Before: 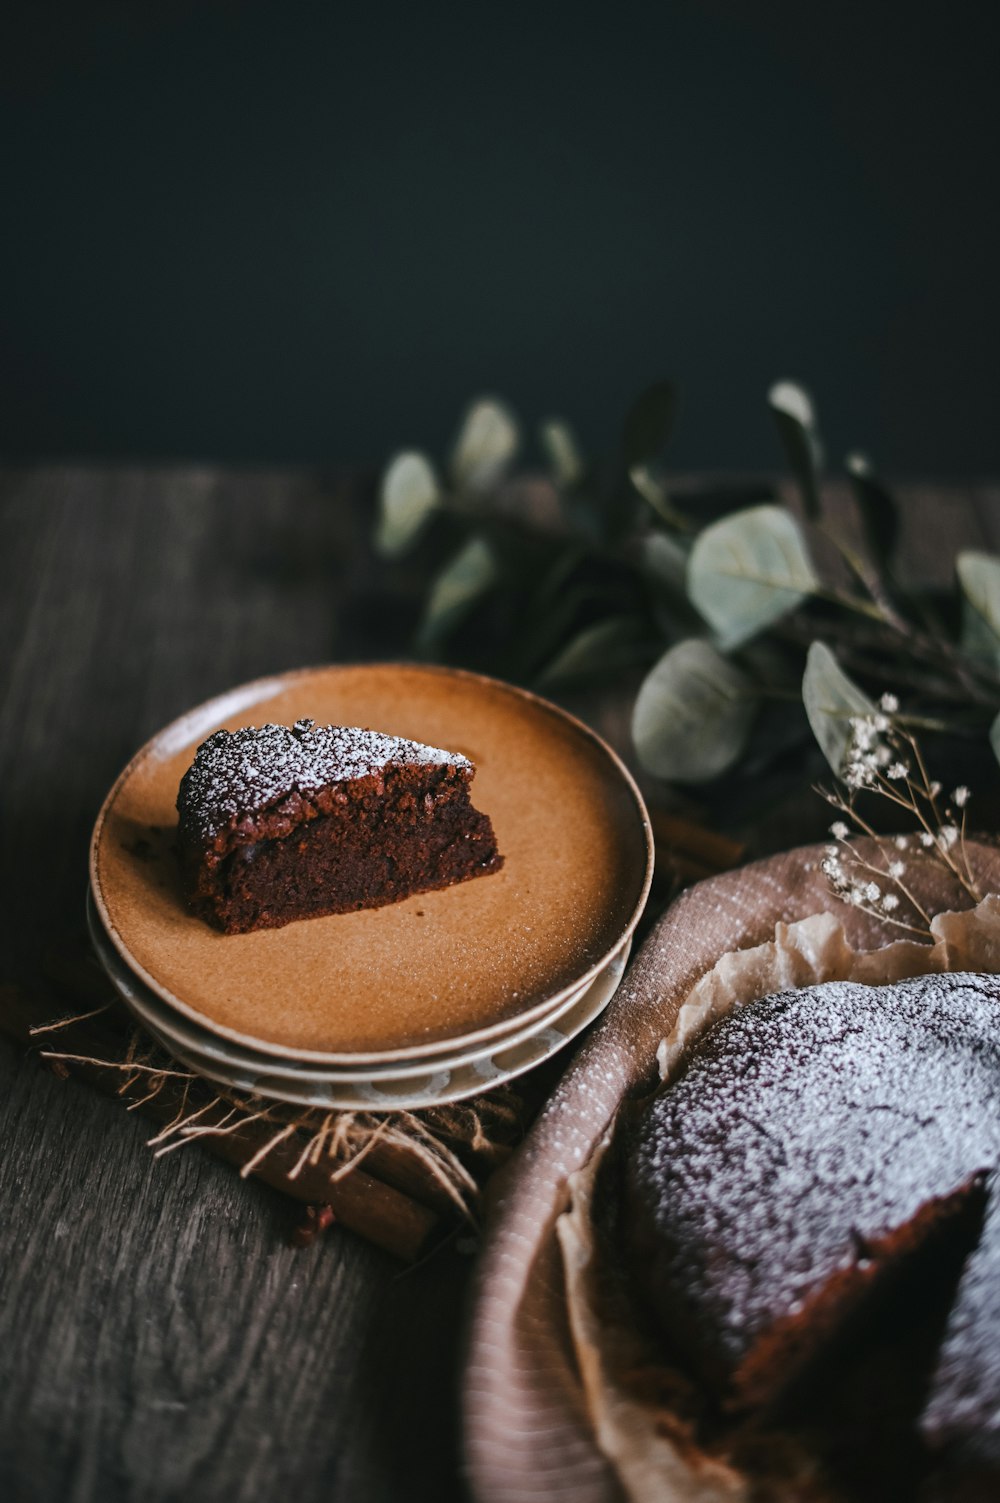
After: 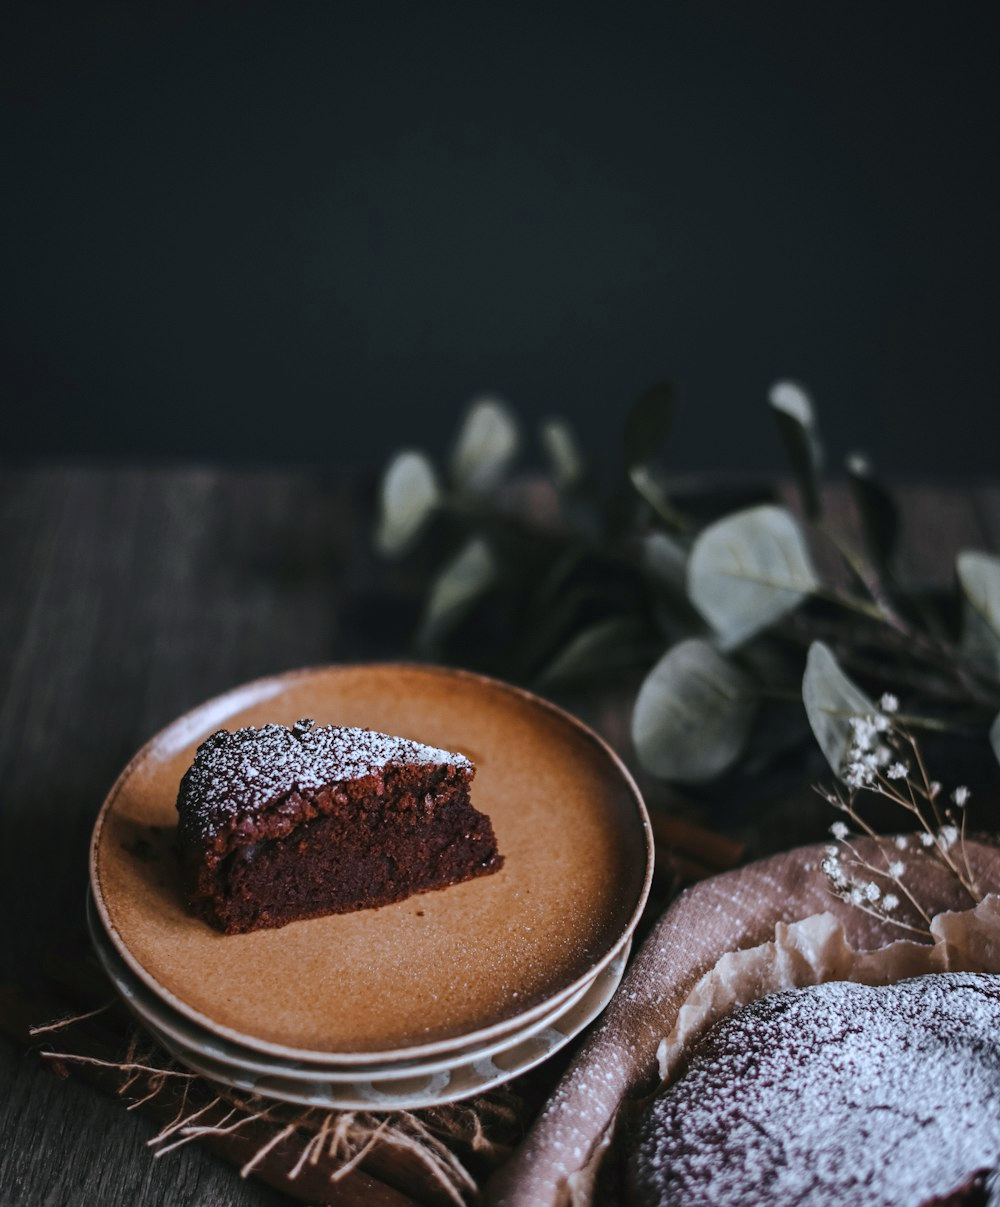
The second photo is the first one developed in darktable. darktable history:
crop: bottom 19.644%
white balance: red 0.924, blue 1.095
tone curve: curves: ch0 [(0, 0) (0.253, 0.237) (1, 1)]; ch1 [(0, 0) (0.401, 0.42) (0.442, 0.47) (0.491, 0.495) (0.511, 0.523) (0.557, 0.565) (0.66, 0.683) (1, 1)]; ch2 [(0, 0) (0.394, 0.413) (0.5, 0.5) (0.578, 0.568) (1, 1)], color space Lab, independent channels, preserve colors none
